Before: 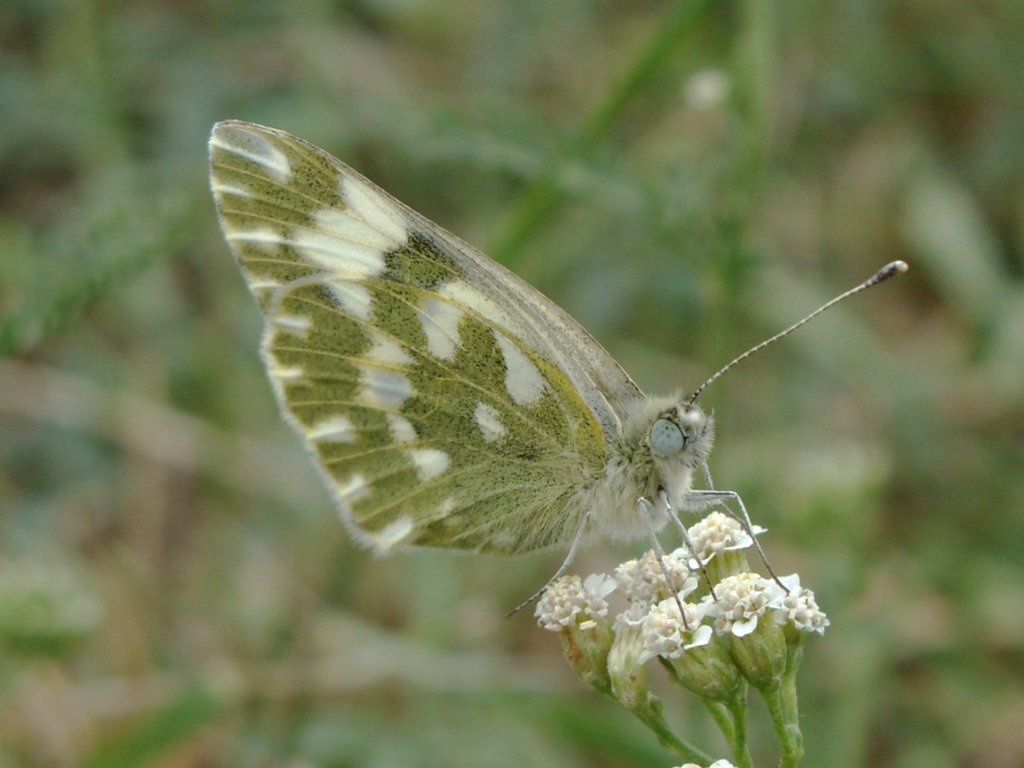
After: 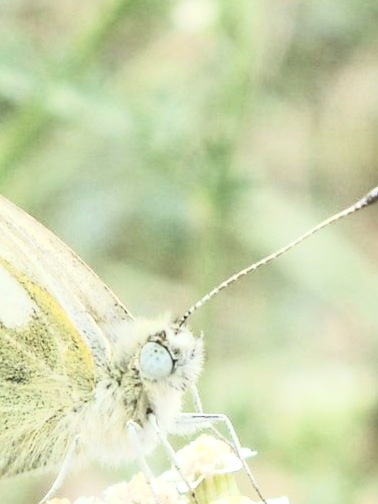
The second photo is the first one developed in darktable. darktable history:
crop and rotate: left 49.936%, top 10.094%, right 13.136%, bottom 24.256%
contrast brightness saturation: contrast 0.43, brightness 0.56, saturation -0.19
exposure: black level correction 0, exposure 0.7 EV, compensate exposure bias true, compensate highlight preservation false
